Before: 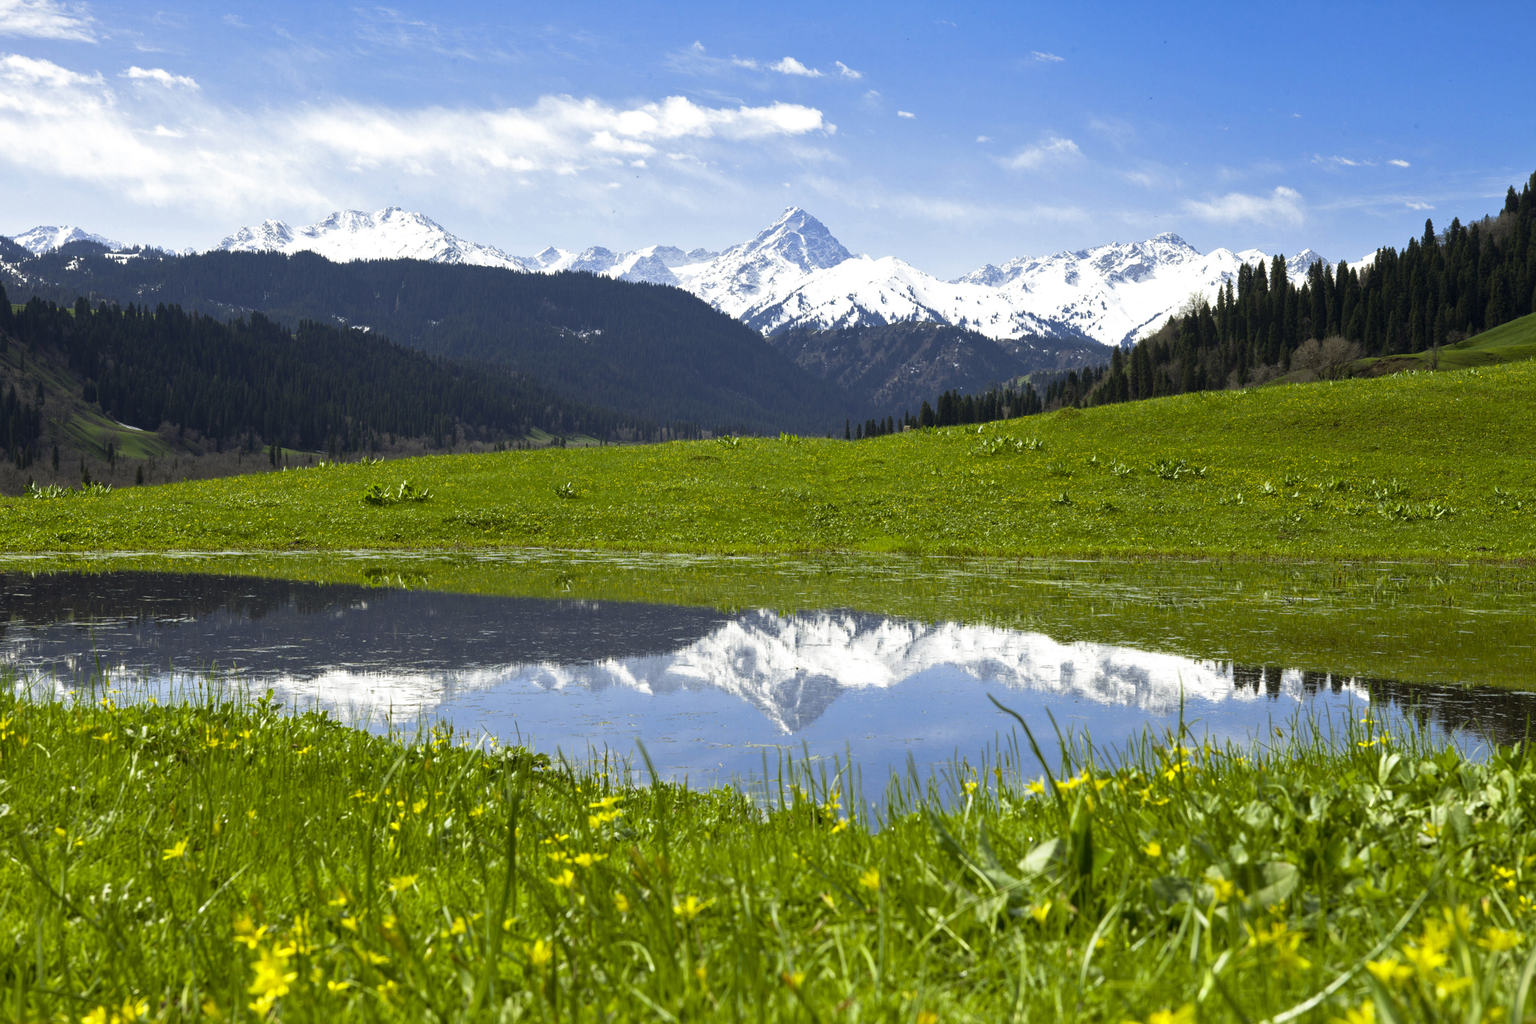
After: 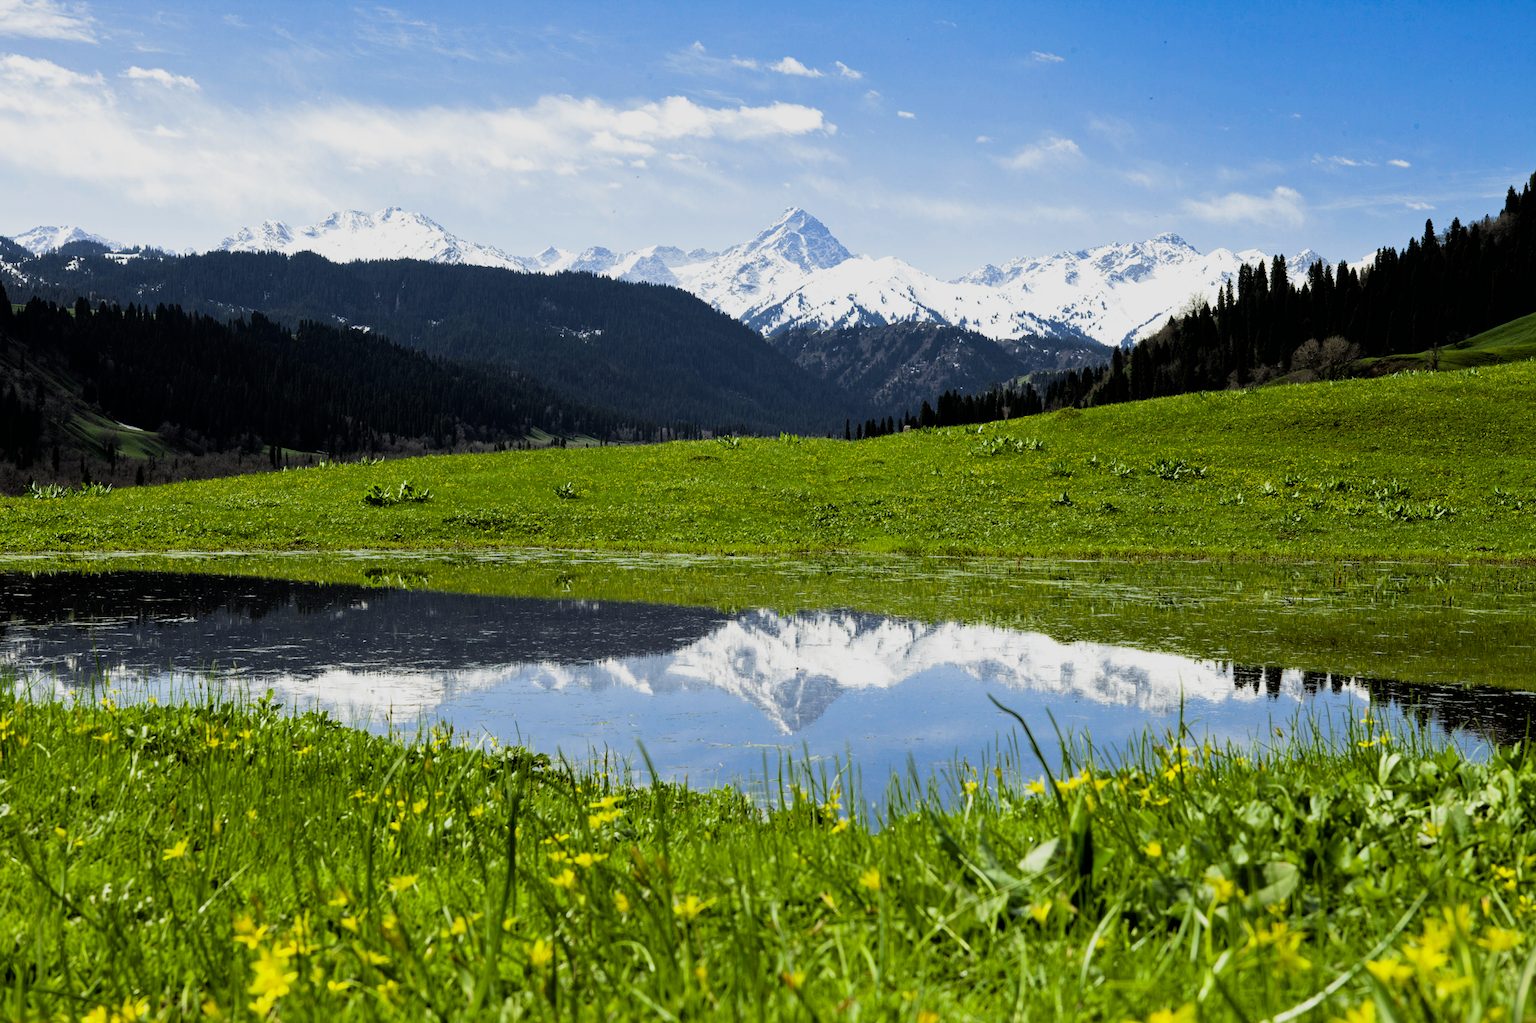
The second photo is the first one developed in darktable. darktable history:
filmic rgb: black relative exposure -5.06 EV, white relative exposure 3.99 EV, threshold 5.98 EV, hardness 2.88, contrast 1.297, highlights saturation mix -29.36%, enable highlight reconstruction true
